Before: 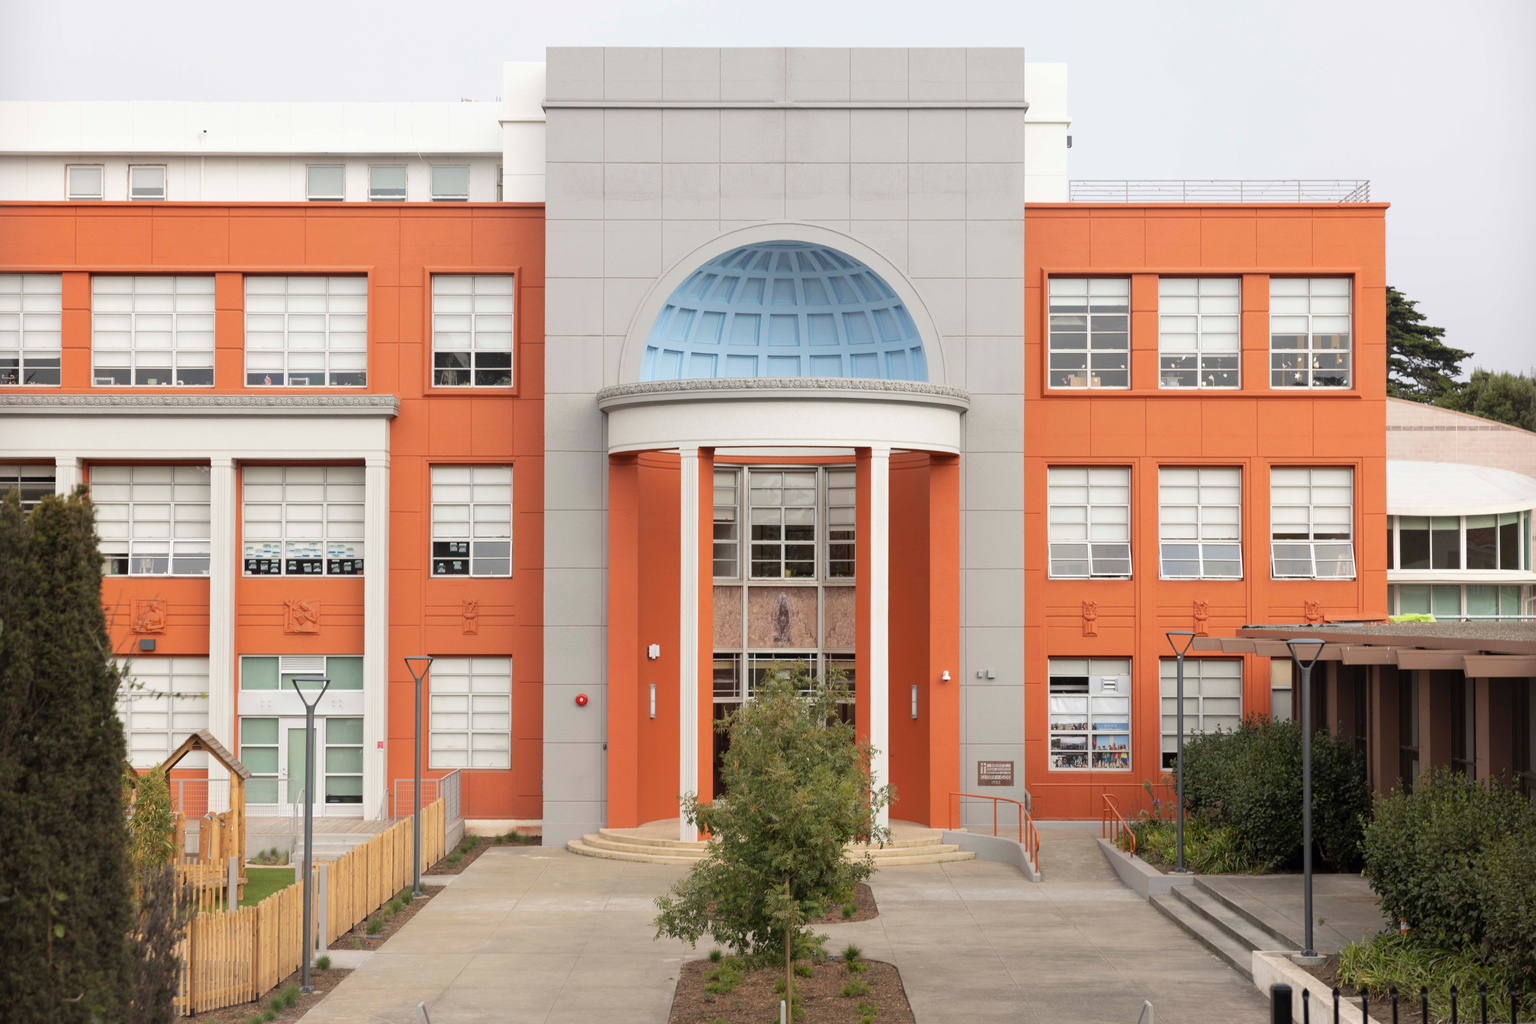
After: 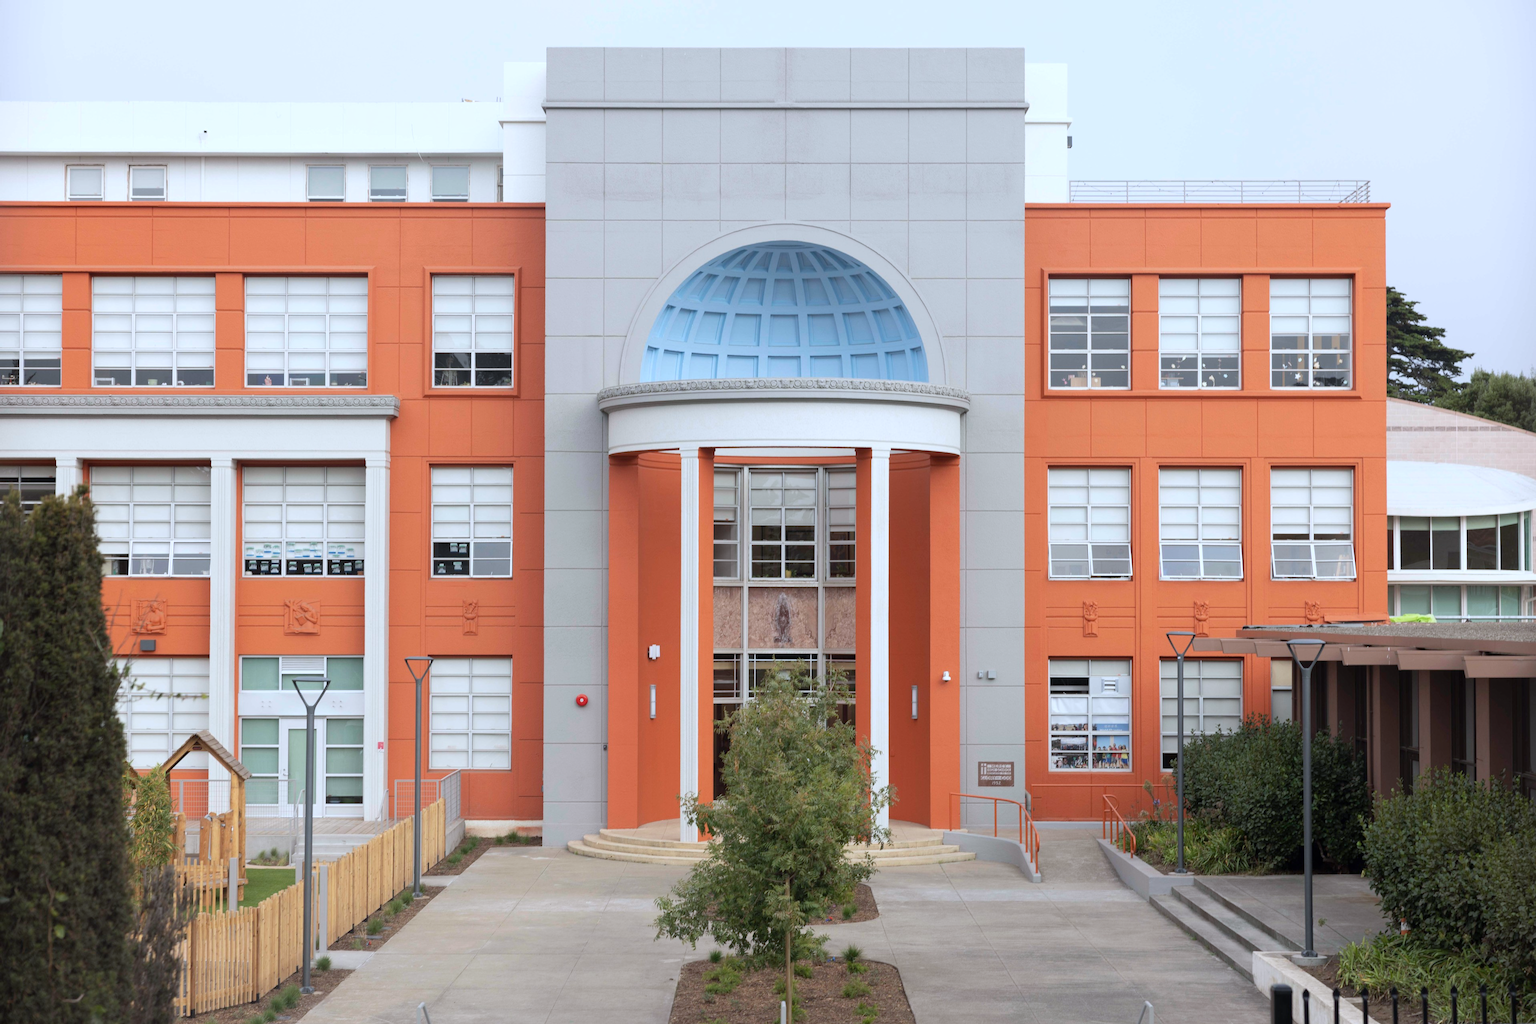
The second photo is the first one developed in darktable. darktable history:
color calibration: x 0.371, y 0.377, temperature 4290.52 K
